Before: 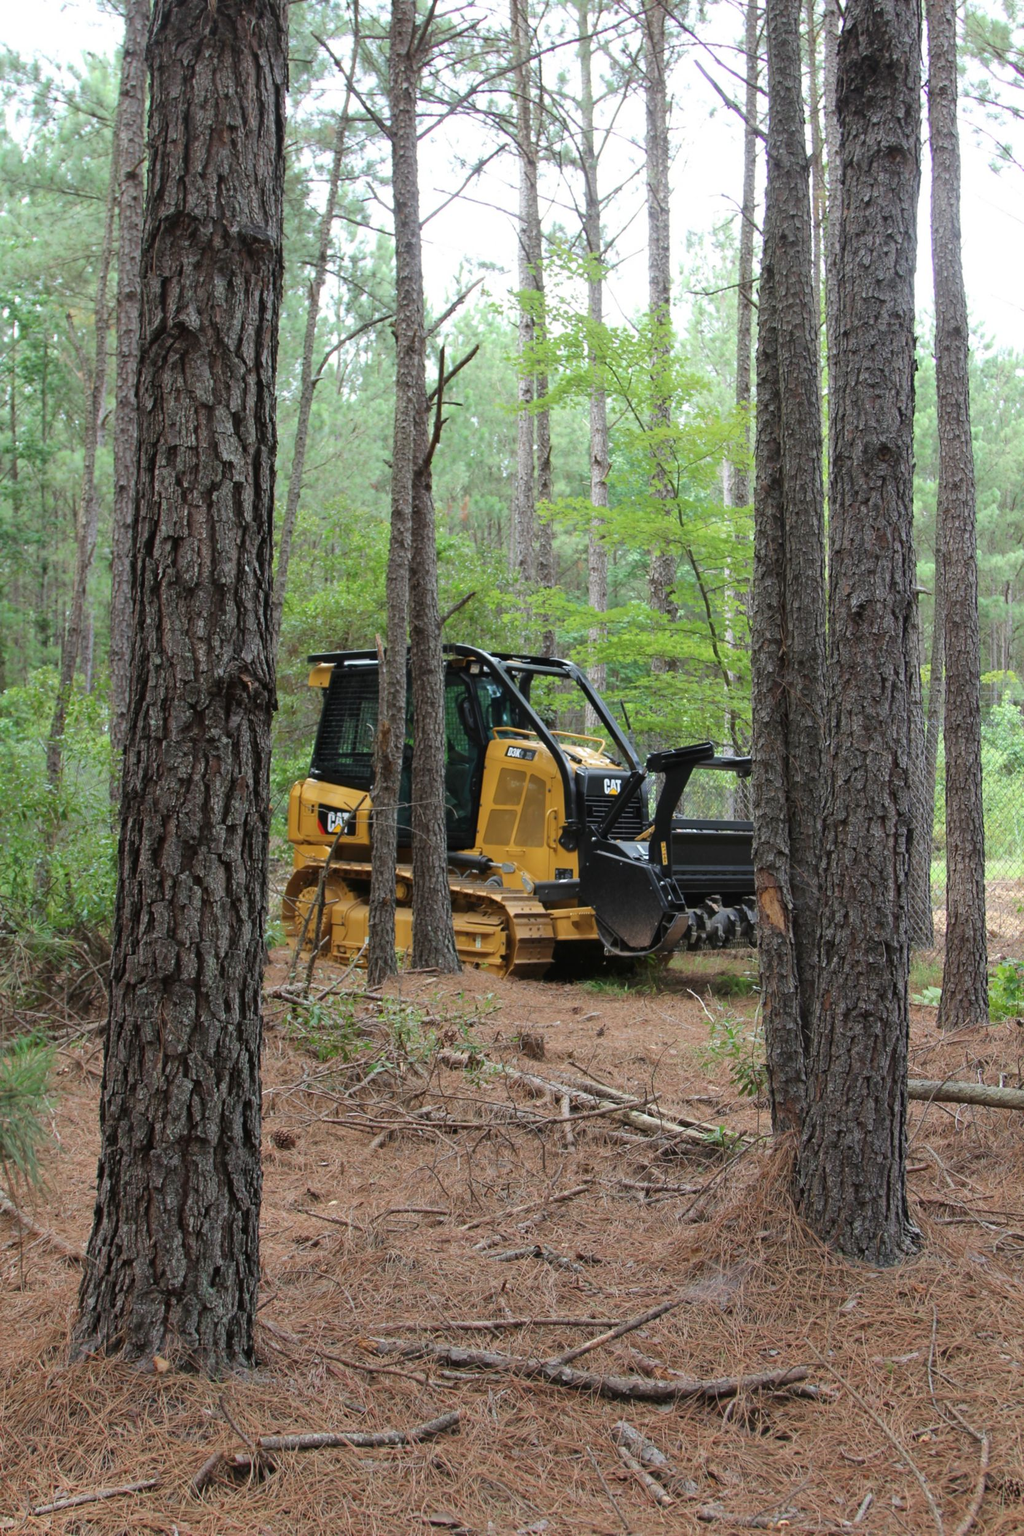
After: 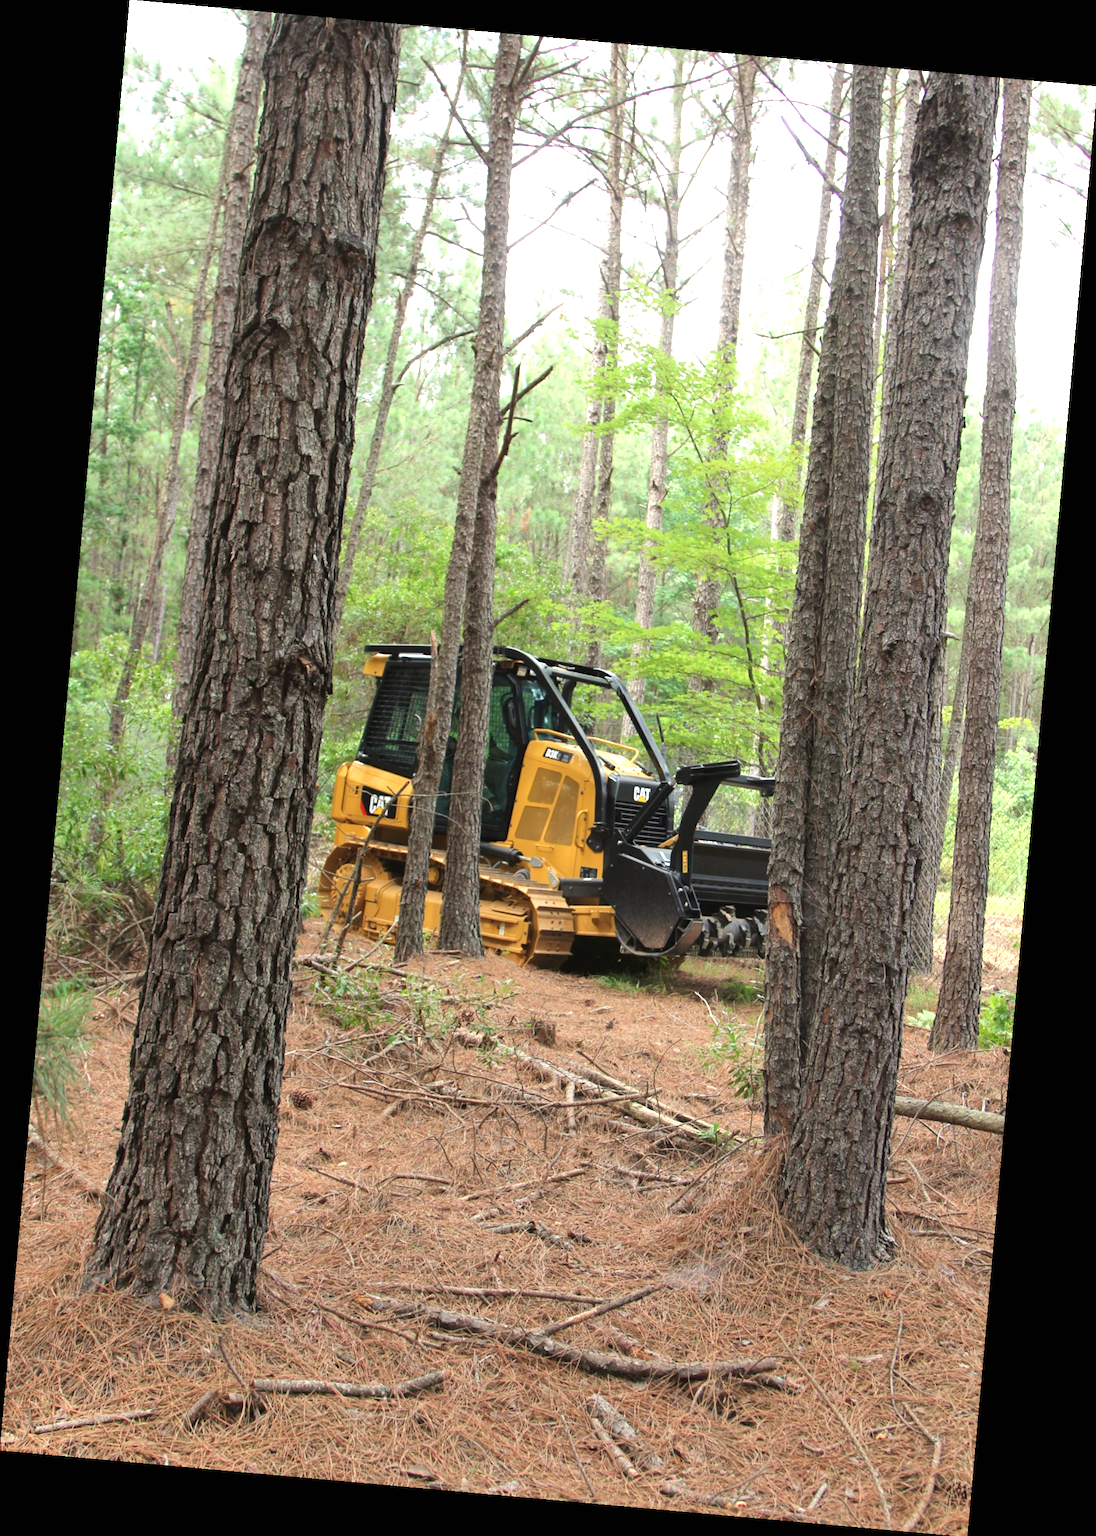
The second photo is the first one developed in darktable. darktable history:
rotate and perspective: rotation 5.12°, automatic cropping off
white balance: red 1.045, blue 0.932
exposure: black level correction 0, exposure 0.7 EV, compensate exposure bias true, compensate highlight preservation false
